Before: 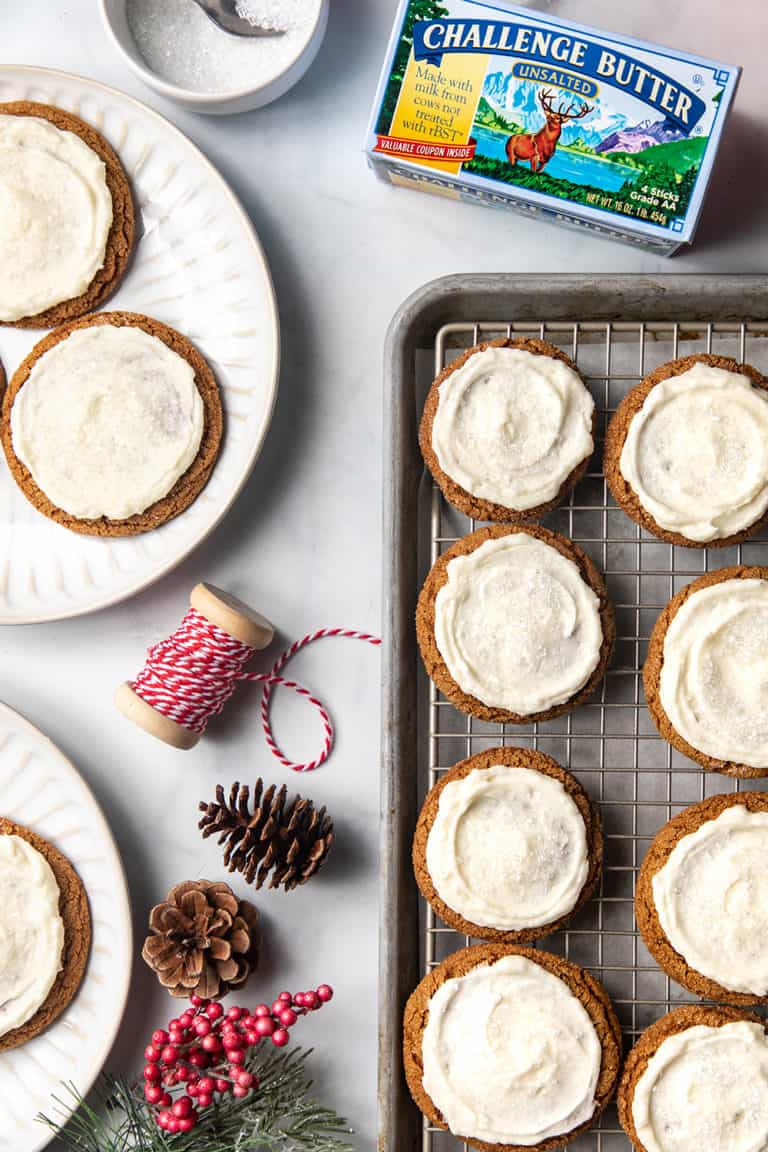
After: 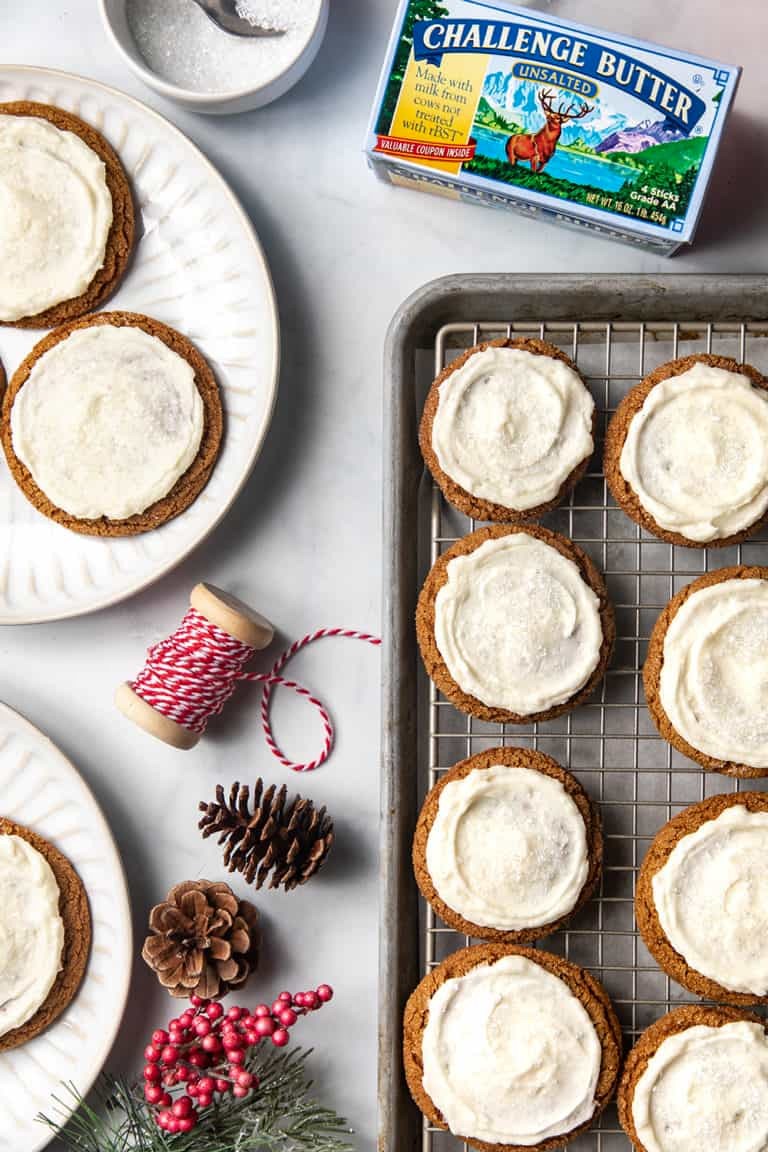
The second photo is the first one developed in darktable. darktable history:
shadows and highlights: radius 125.46, shadows 30.51, highlights -30.51, low approximation 0.01, soften with gaussian
exposure: exposure 0 EV, compensate highlight preservation false
